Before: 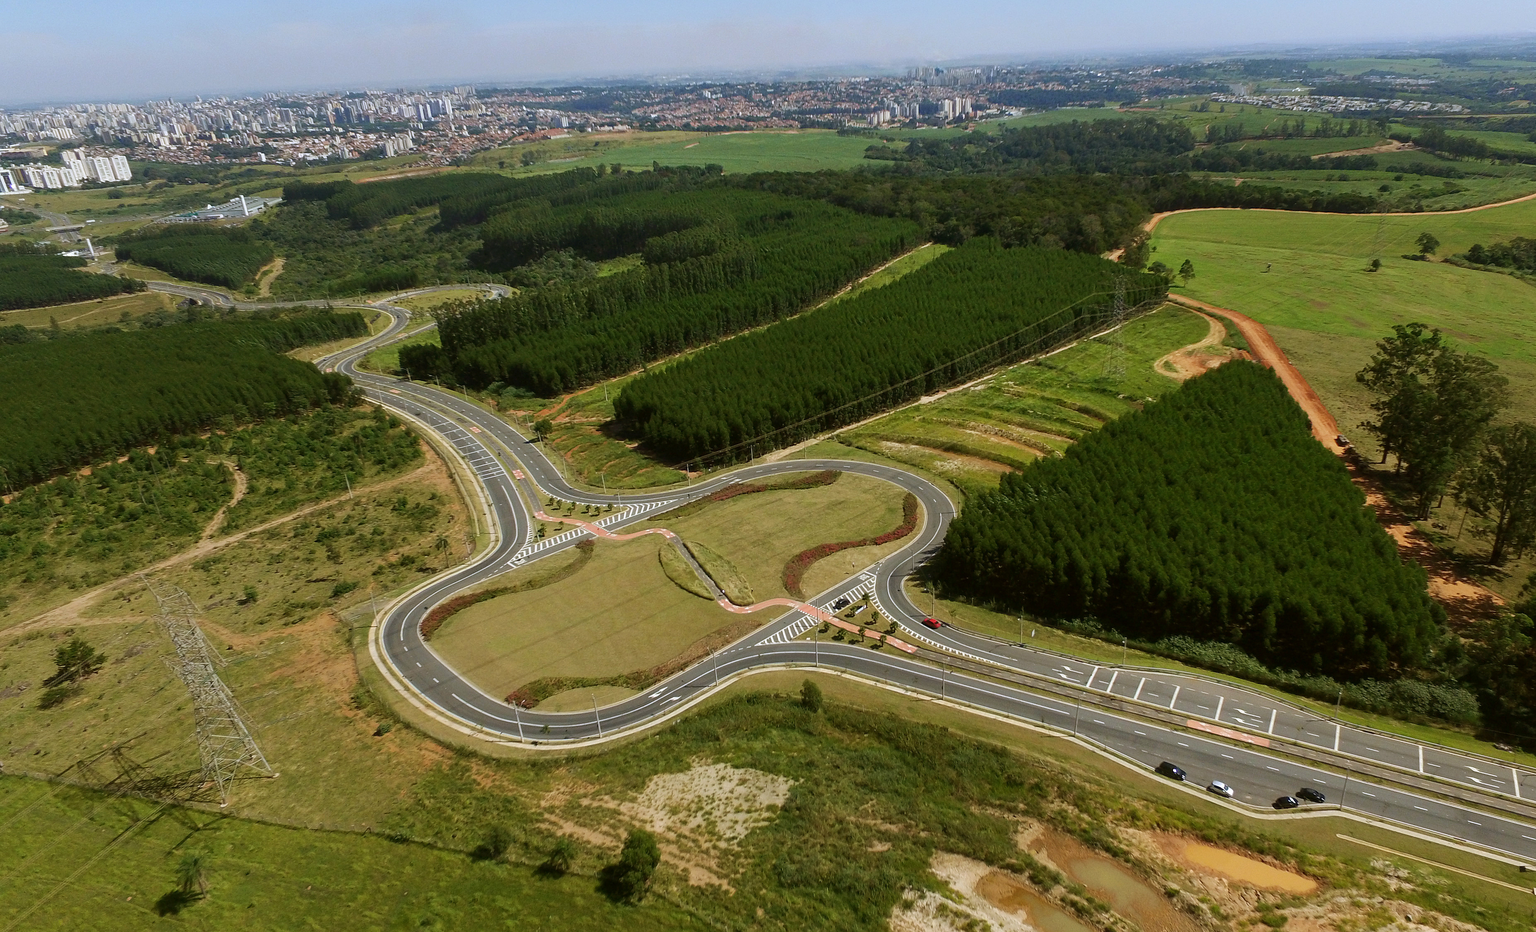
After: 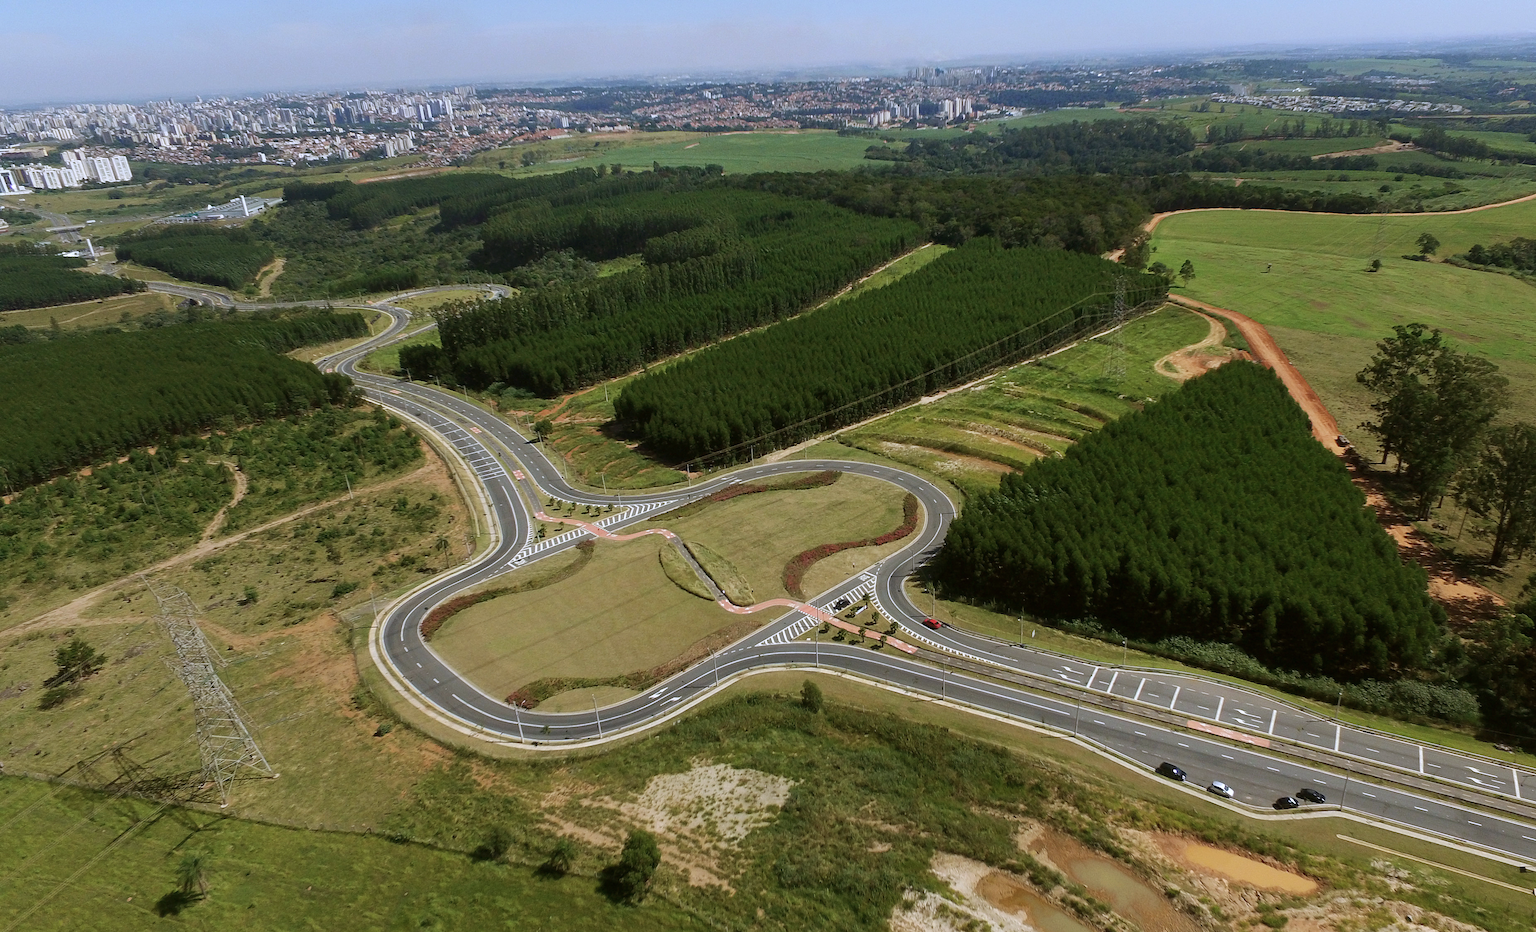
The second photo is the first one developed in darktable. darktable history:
color calibration: illuminant as shot in camera, x 0.358, y 0.373, temperature 4628.91 K
contrast brightness saturation: saturation -0.091
